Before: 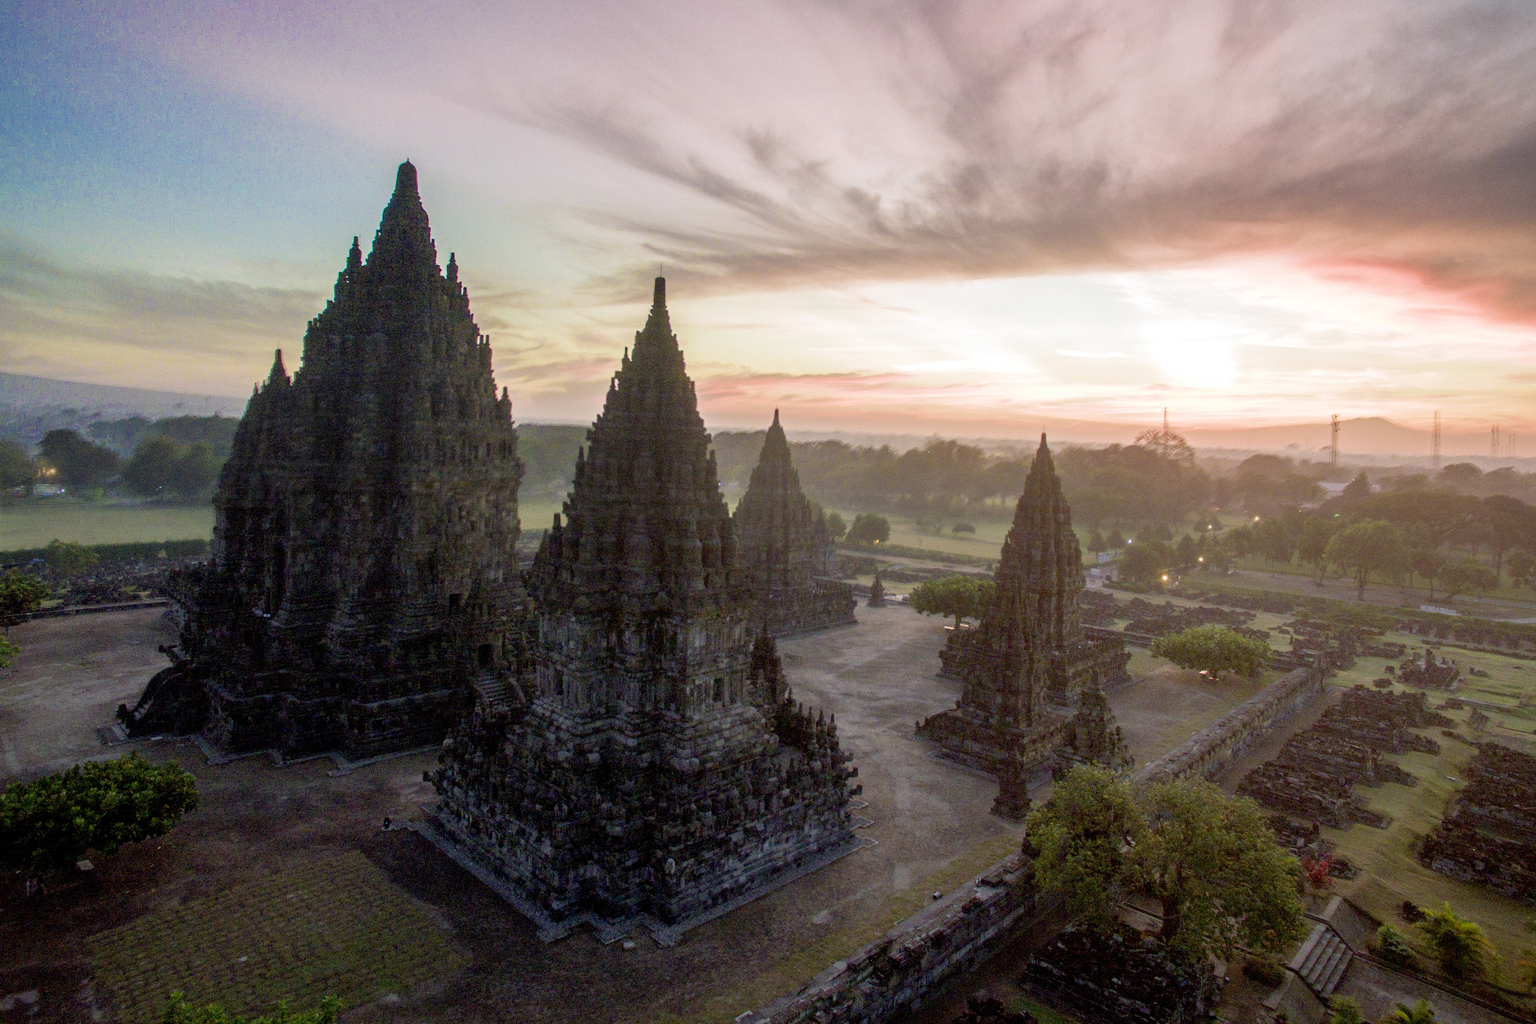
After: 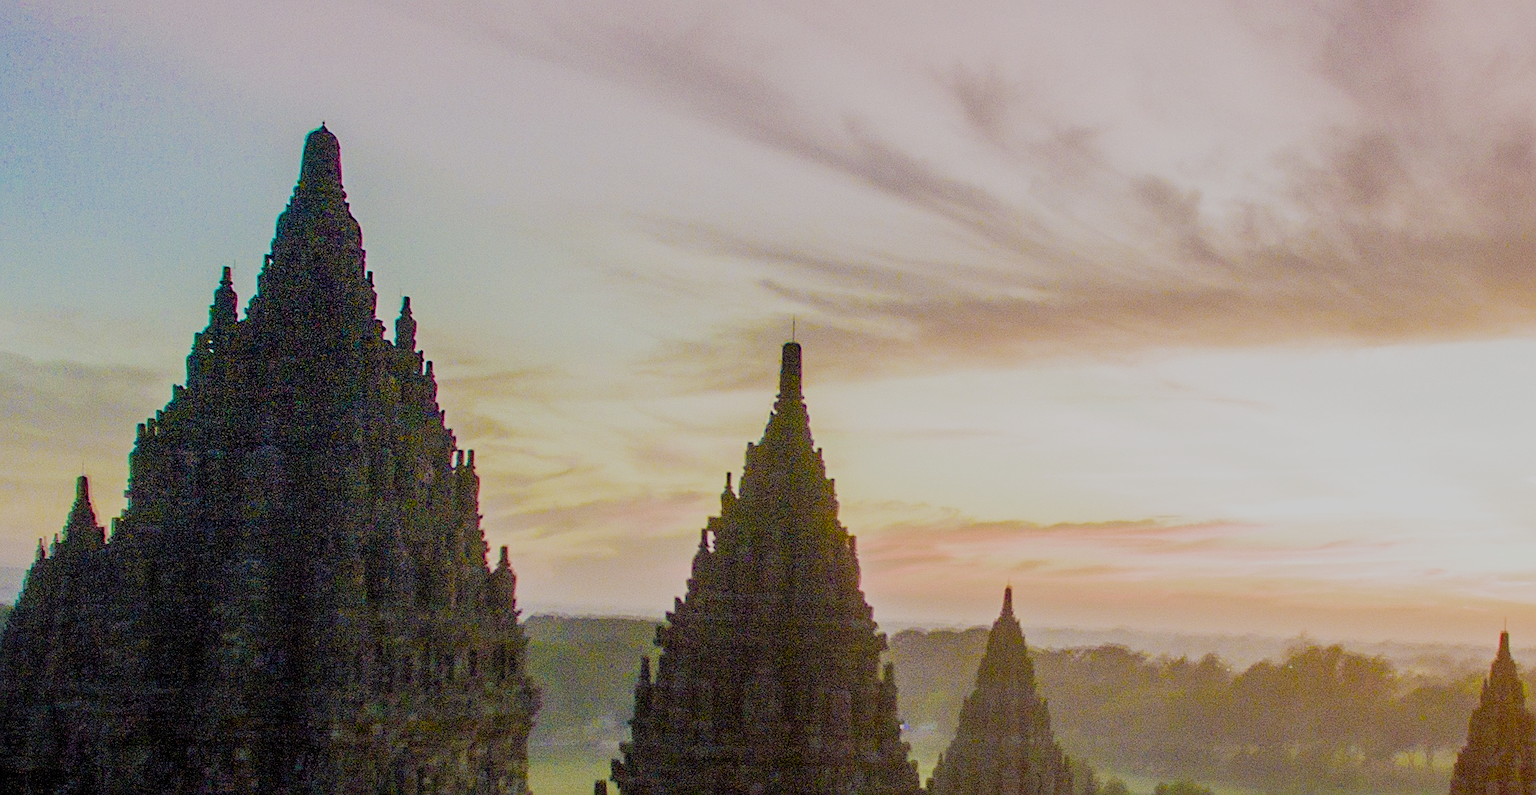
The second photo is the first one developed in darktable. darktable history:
crop: left 15.248%, top 9.096%, right 30.901%, bottom 49.041%
color balance rgb: linear chroma grading › global chroma 16.054%, perceptual saturation grading › global saturation 40.253%, global vibrance 20%
sharpen: on, module defaults
filmic rgb: black relative exposure -7.24 EV, white relative exposure 5.07 EV, hardness 3.2, preserve chrominance no, color science v5 (2021), contrast in shadows safe, contrast in highlights safe
